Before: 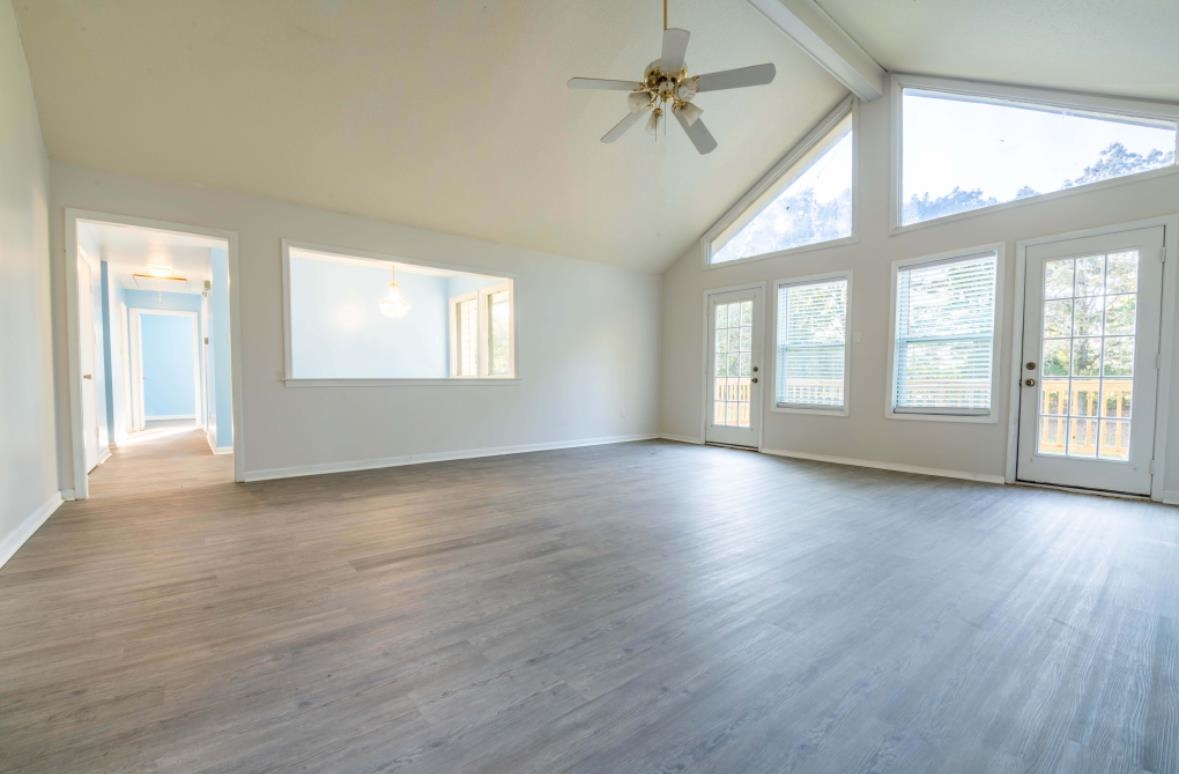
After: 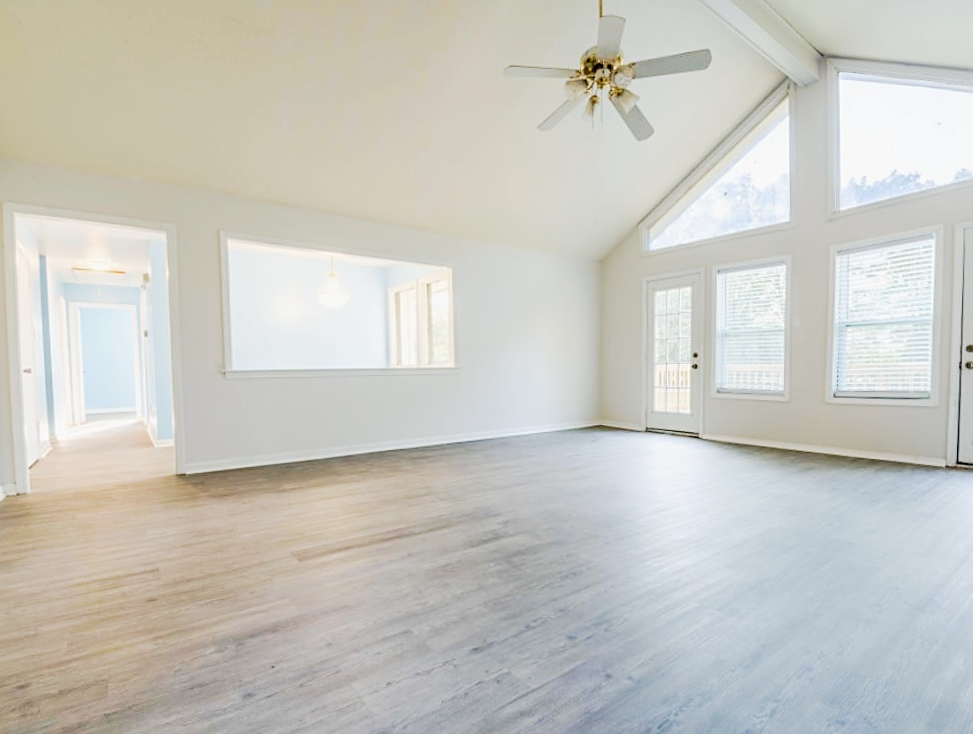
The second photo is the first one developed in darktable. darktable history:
crop and rotate: angle 0.71°, left 4.267%, top 0.764%, right 11.598%, bottom 2.612%
tone curve: curves: ch0 [(0, 0) (0.037, 0.011) (0.135, 0.093) (0.266, 0.281) (0.461, 0.555) (0.581, 0.716) (0.675, 0.793) (0.767, 0.849) (0.91, 0.924) (1, 0.979)]; ch1 [(0, 0) (0.292, 0.278) (0.419, 0.423) (0.493, 0.492) (0.506, 0.5) (0.534, 0.529) (0.562, 0.562) (0.641, 0.663) (0.754, 0.76) (1, 1)]; ch2 [(0, 0) (0.294, 0.3) (0.361, 0.372) (0.429, 0.445) (0.478, 0.486) (0.502, 0.498) (0.518, 0.522) (0.531, 0.549) (0.561, 0.579) (0.64, 0.645) (0.7, 0.7) (0.861, 0.808) (1, 0.951)], preserve colors none
sharpen: on, module defaults
